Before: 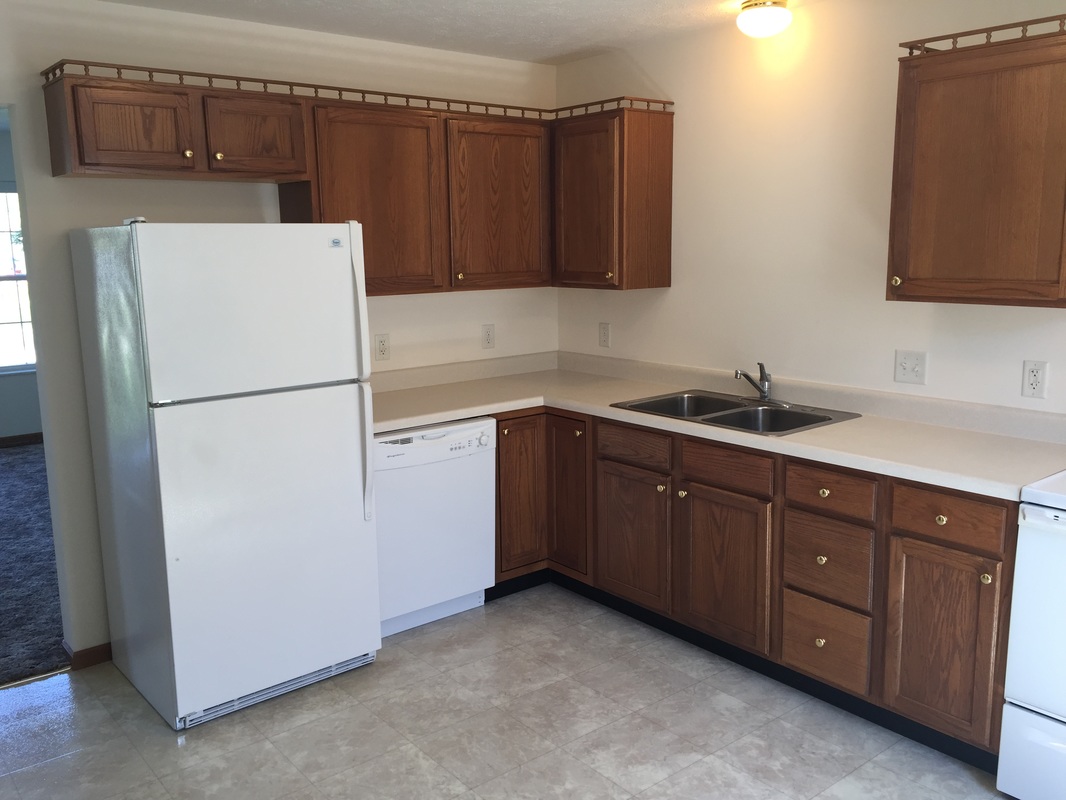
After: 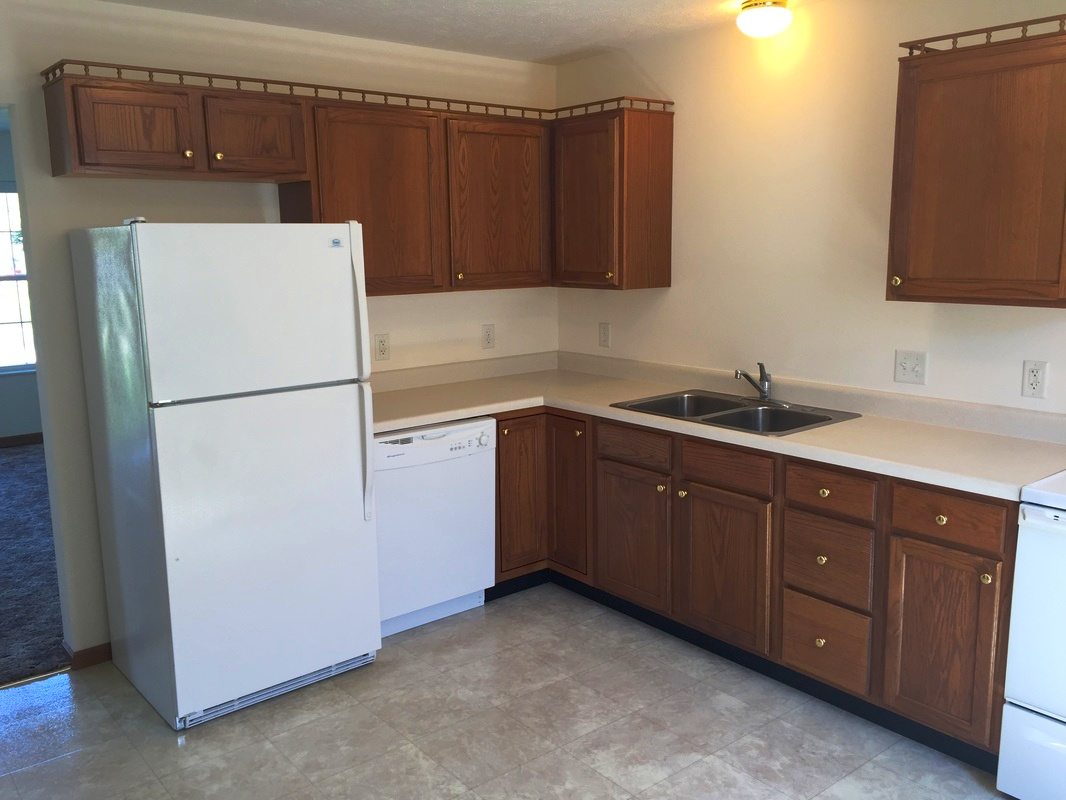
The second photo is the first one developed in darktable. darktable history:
contrast brightness saturation: brightness -0.02, saturation 0.35
tone curve: curves: ch0 [(0, 0) (0.003, 0.013) (0.011, 0.02) (0.025, 0.037) (0.044, 0.068) (0.069, 0.108) (0.1, 0.138) (0.136, 0.168) (0.177, 0.203) (0.224, 0.241) (0.277, 0.281) (0.335, 0.328) (0.399, 0.382) (0.468, 0.448) (0.543, 0.519) (0.623, 0.603) (0.709, 0.705) (0.801, 0.808) (0.898, 0.903) (1, 1)], preserve colors none
